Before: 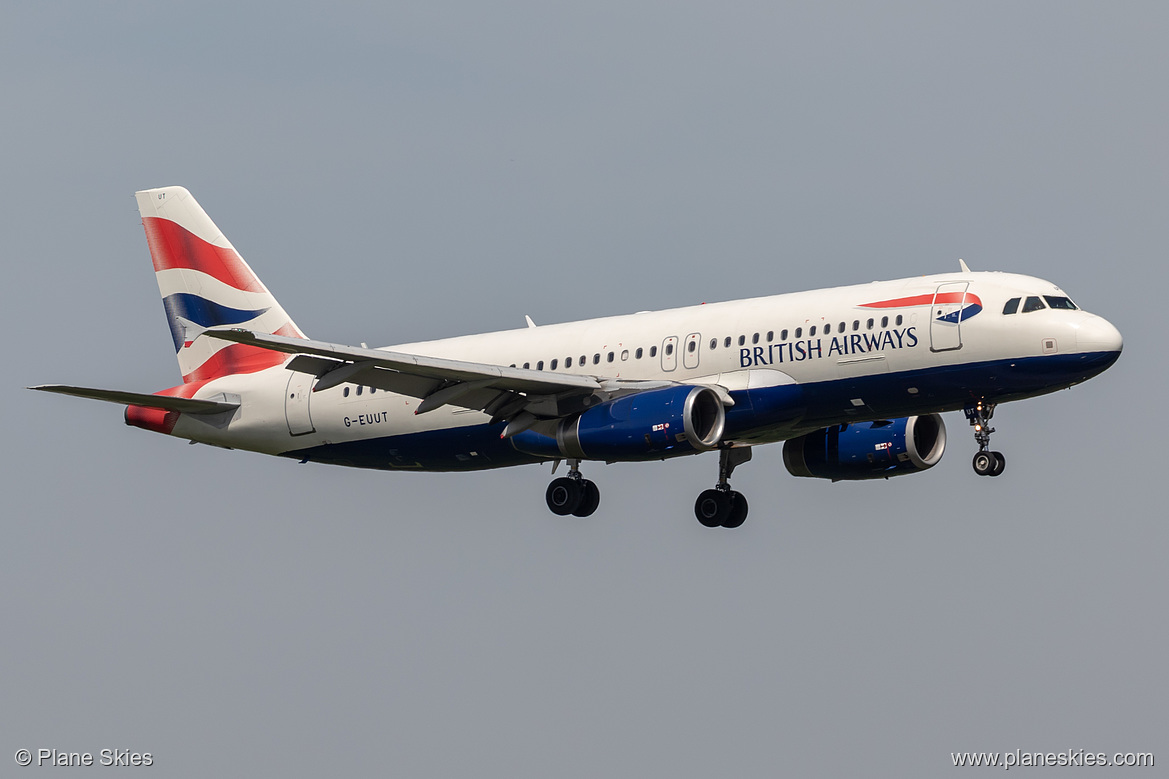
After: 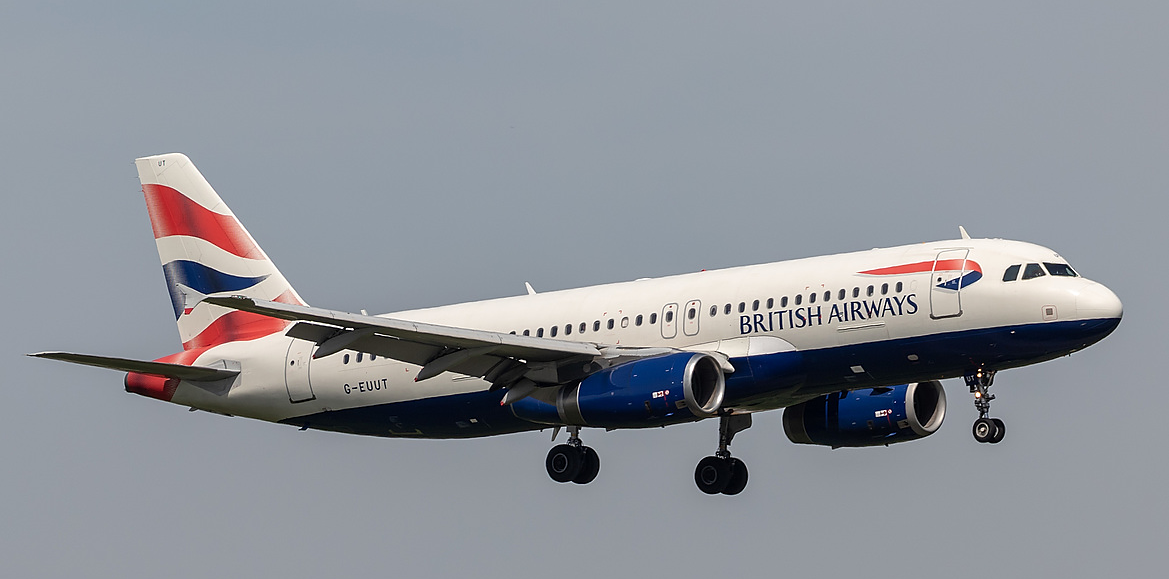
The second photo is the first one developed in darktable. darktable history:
crop: top 4.242%, bottom 21.354%
sharpen: radius 0.987, threshold 0.983
